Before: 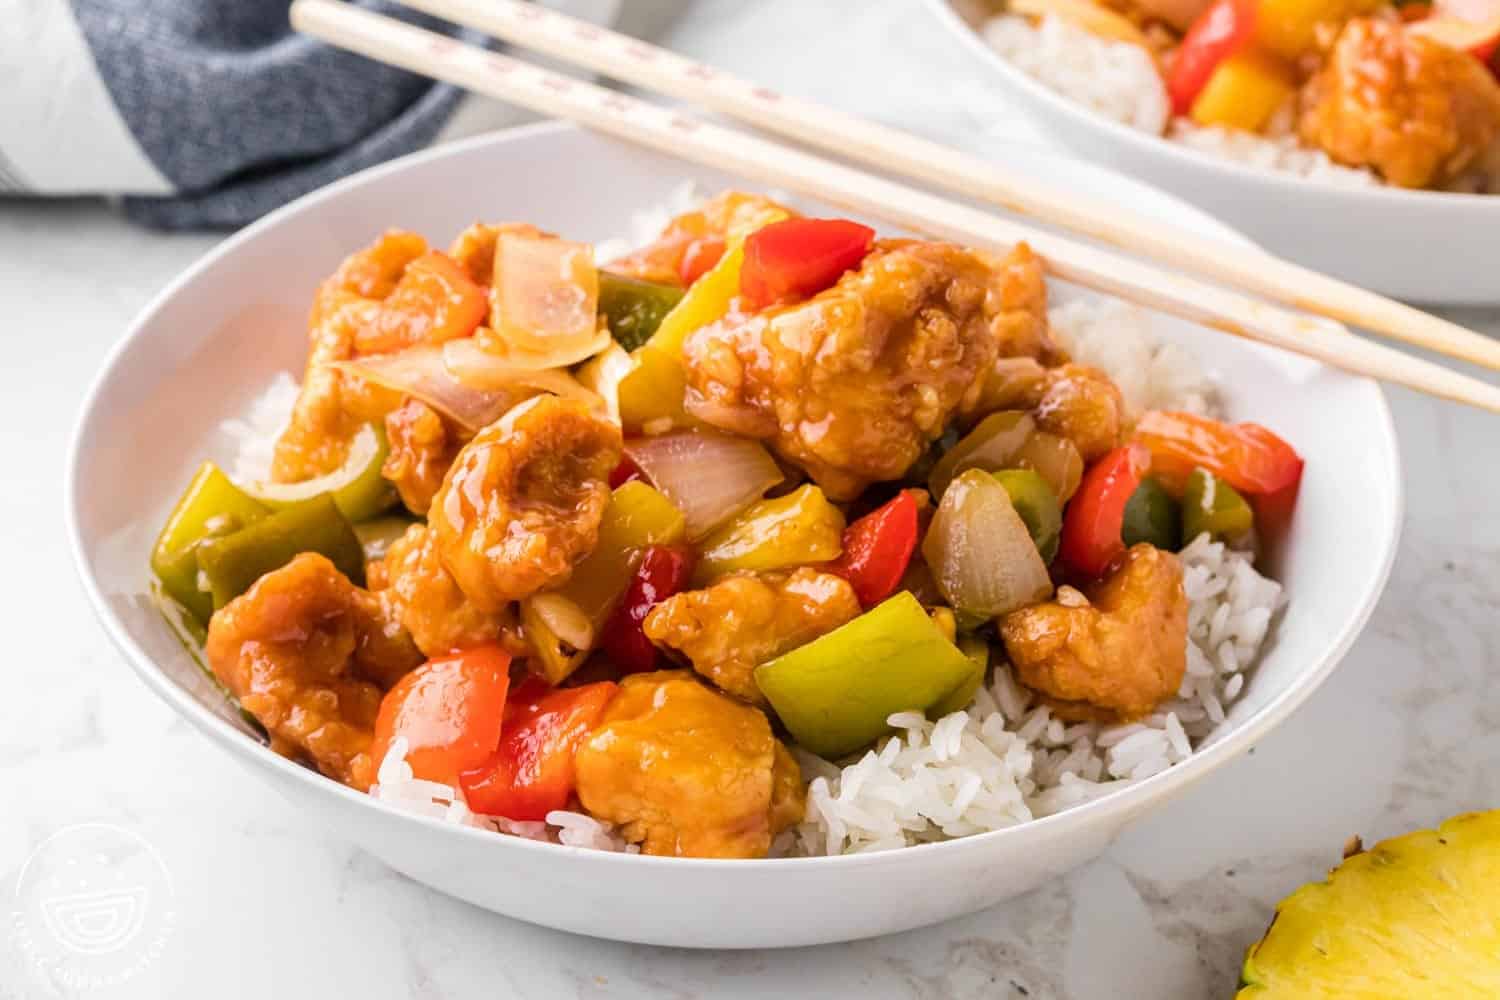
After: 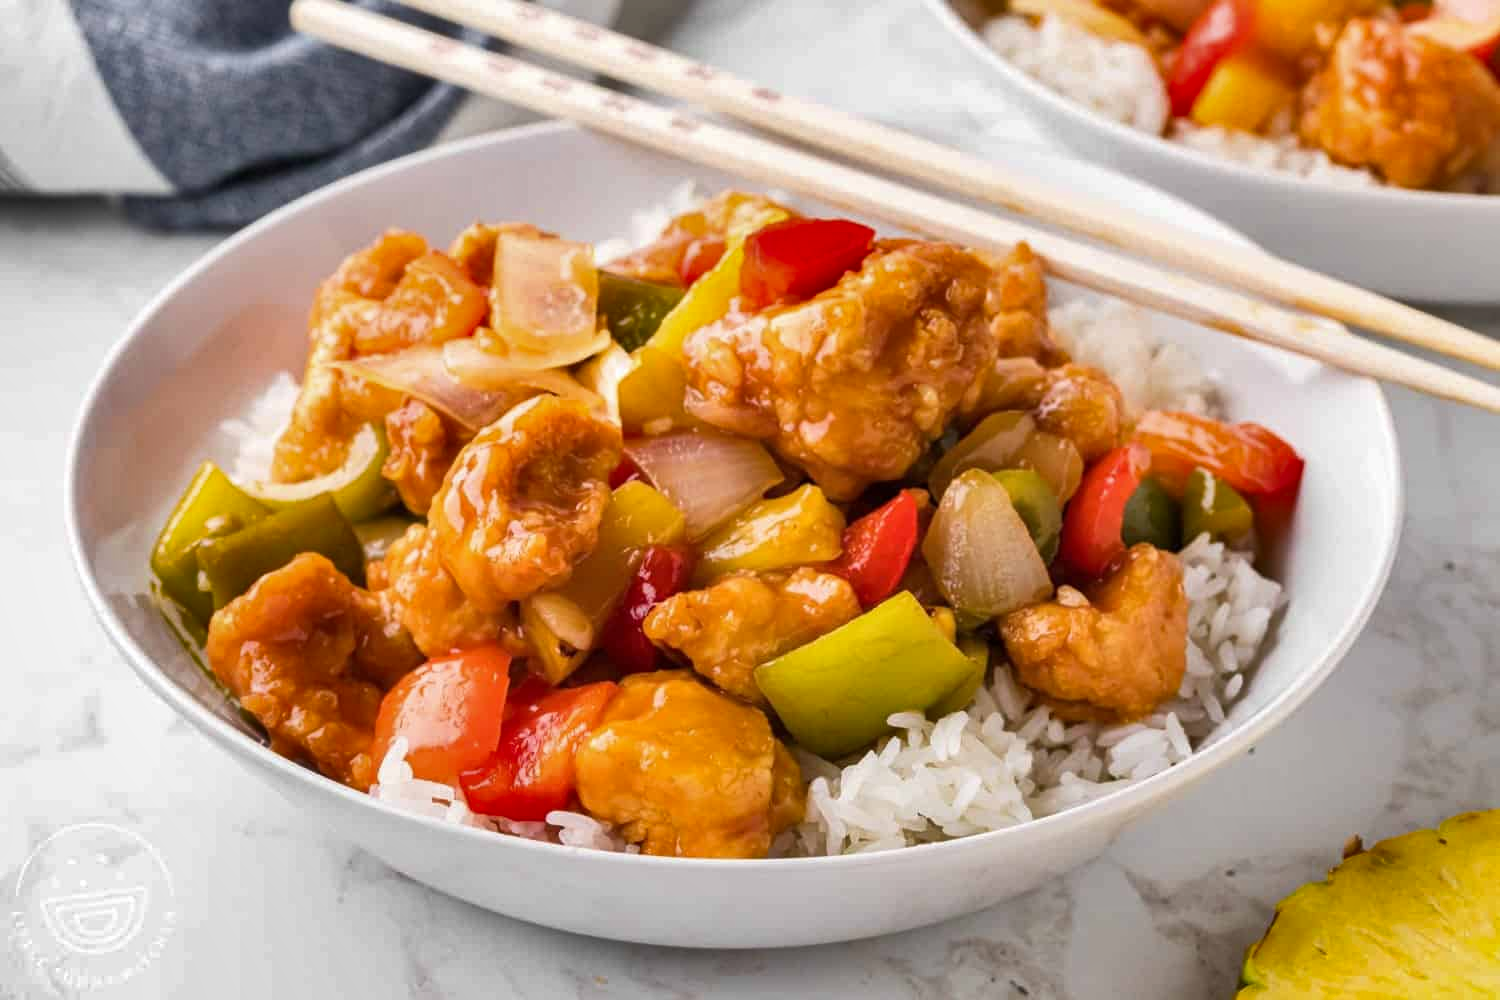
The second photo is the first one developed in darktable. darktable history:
shadows and highlights: radius 108.52, shadows 23.73, highlights -59.32, low approximation 0.01, soften with gaussian
